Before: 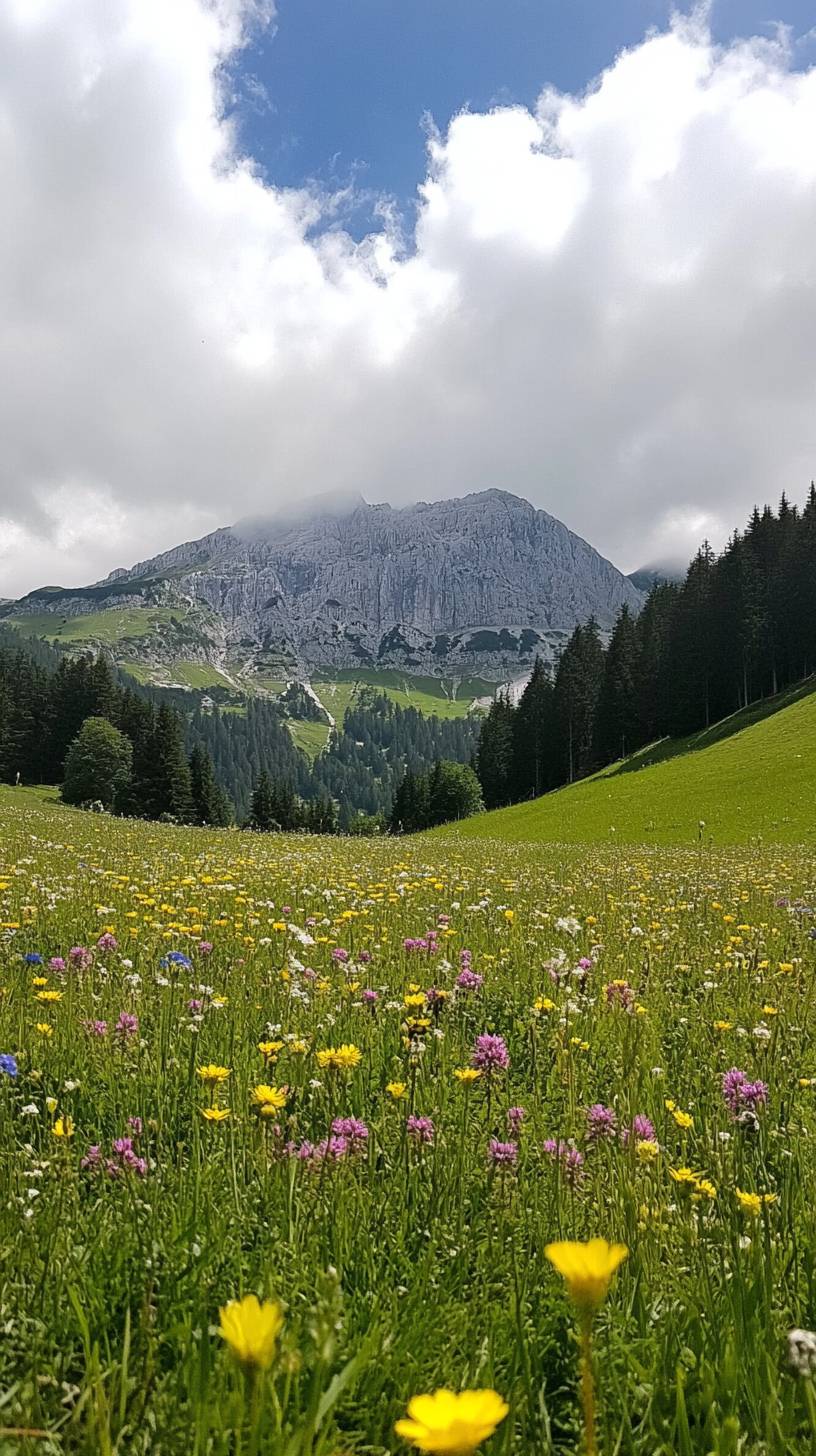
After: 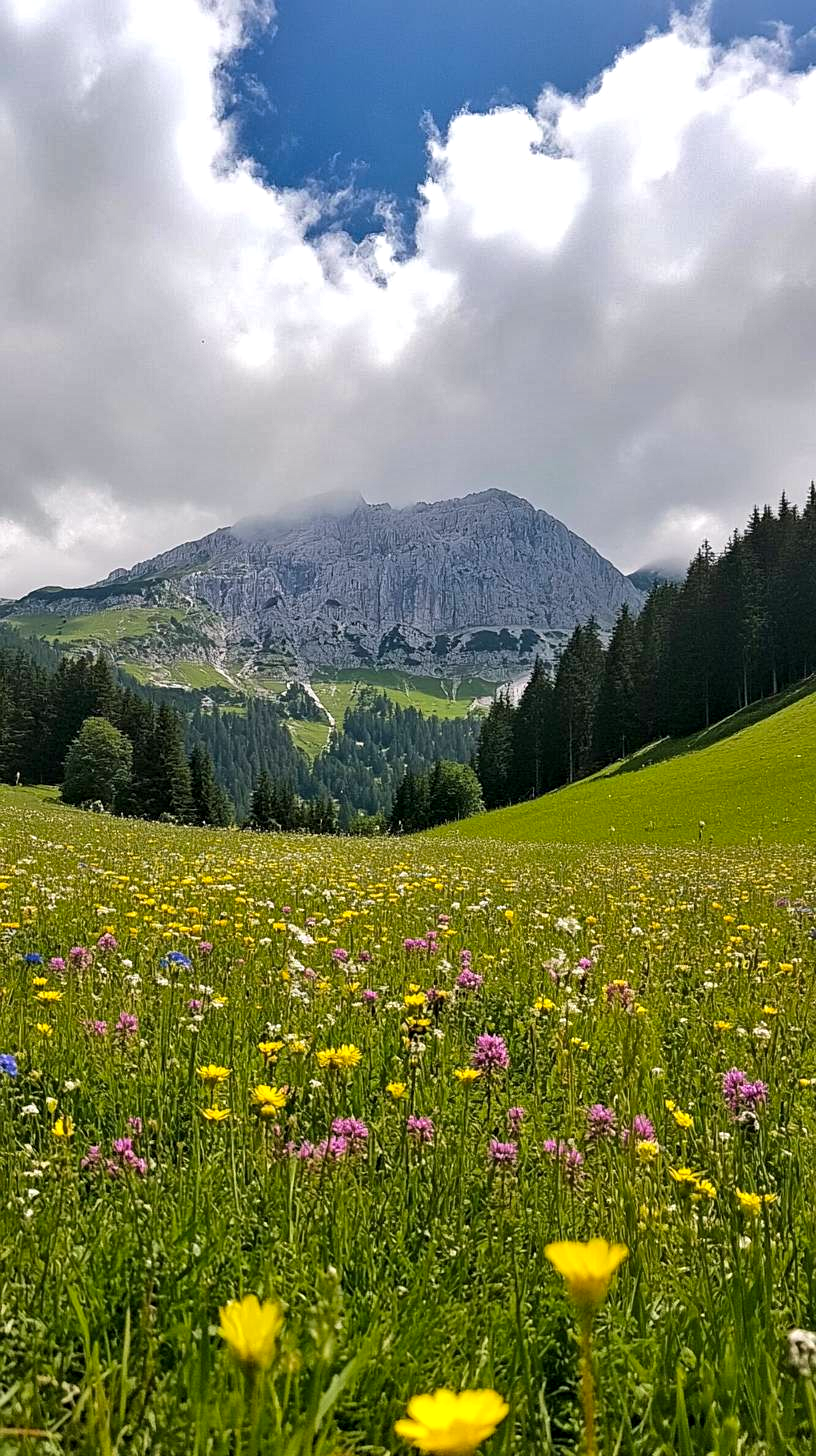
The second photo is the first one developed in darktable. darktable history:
color balance rgb: highlights gain › chroma 0.135%, highlights gain › hue 329.7°, linear chroma grading › global chroma 15.259%, perceptual saturation grading › global saturation 0.302%
shadows and highlights: soften with gaussian
velvia: strength 15.07%
contrast equalizer: octaves 7, y [[0.51, 0.537, 0.559, 0.574, 0.599, 0.618], [0.5 ×6], [0.5 ×6], [0 ×6], [0 ×6]], mix 0.547
